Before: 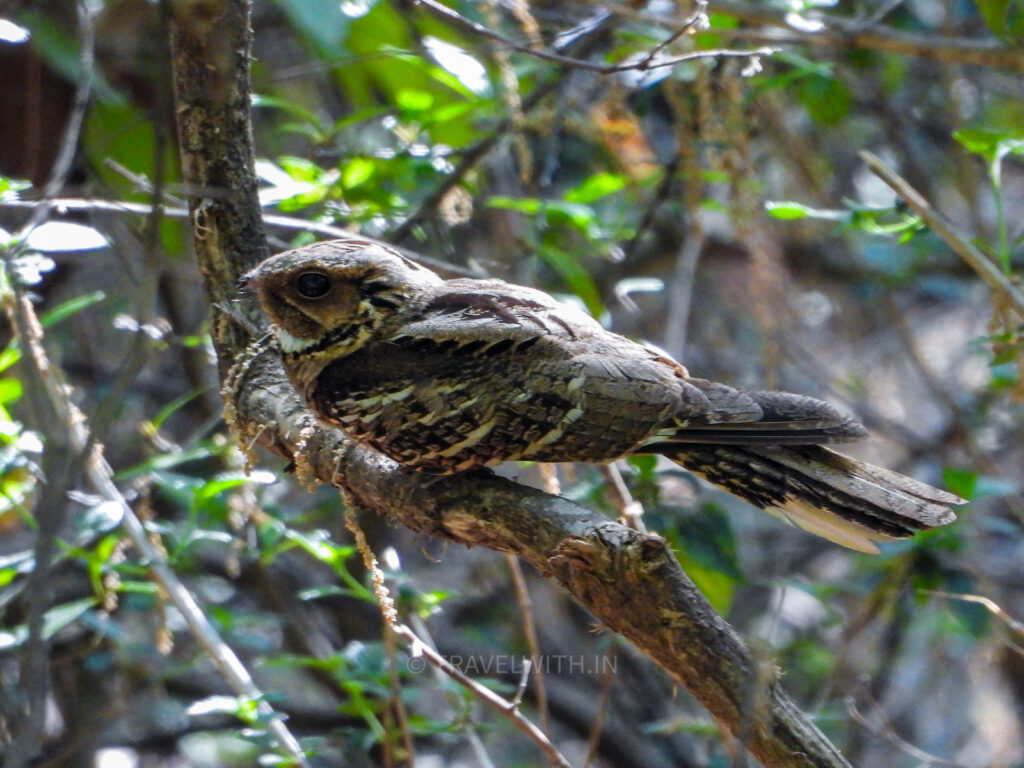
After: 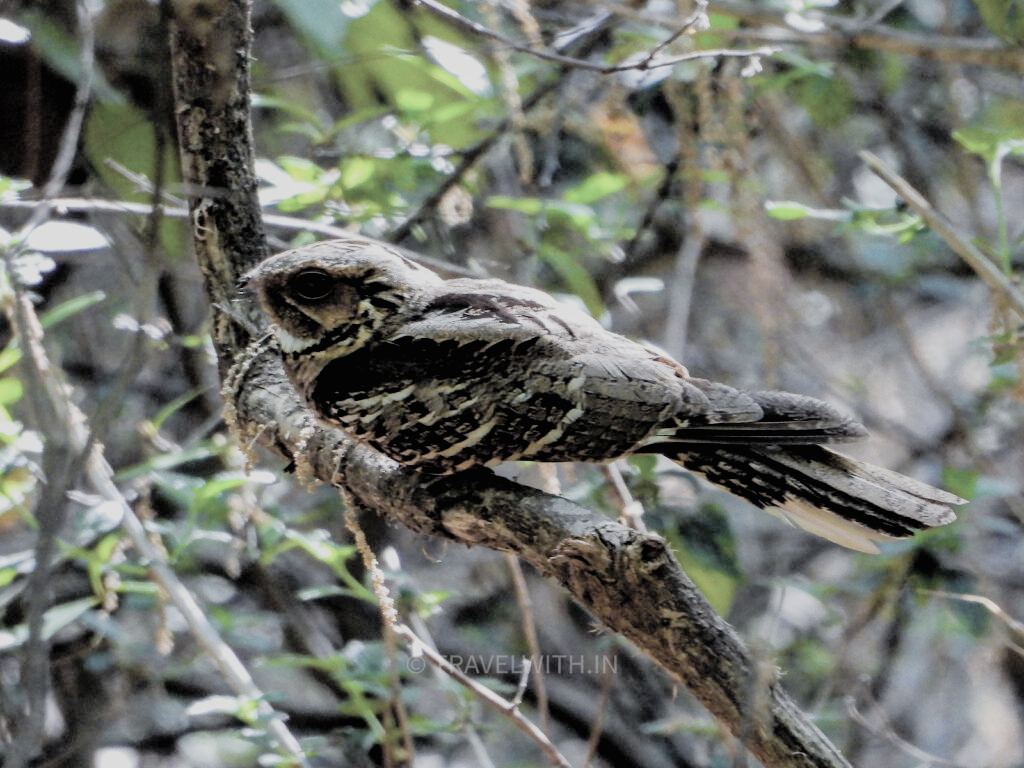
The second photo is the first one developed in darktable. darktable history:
color balance rgb: global offset › luminance -0.842%, perceptual saturation grading › global saturation 1.809%, perceptual saturation grading › highlights -2.822%, perceptual saturation grading › mid-tones 3.896%, perceptual saturation grading › shadows 8.436%
filmic rgb: black relative exposure -6.72 EV, white relative exposure 4.56 EV, hardness 3.25
contrast brightness saturation: brightness 0.189, saturation -0.489
